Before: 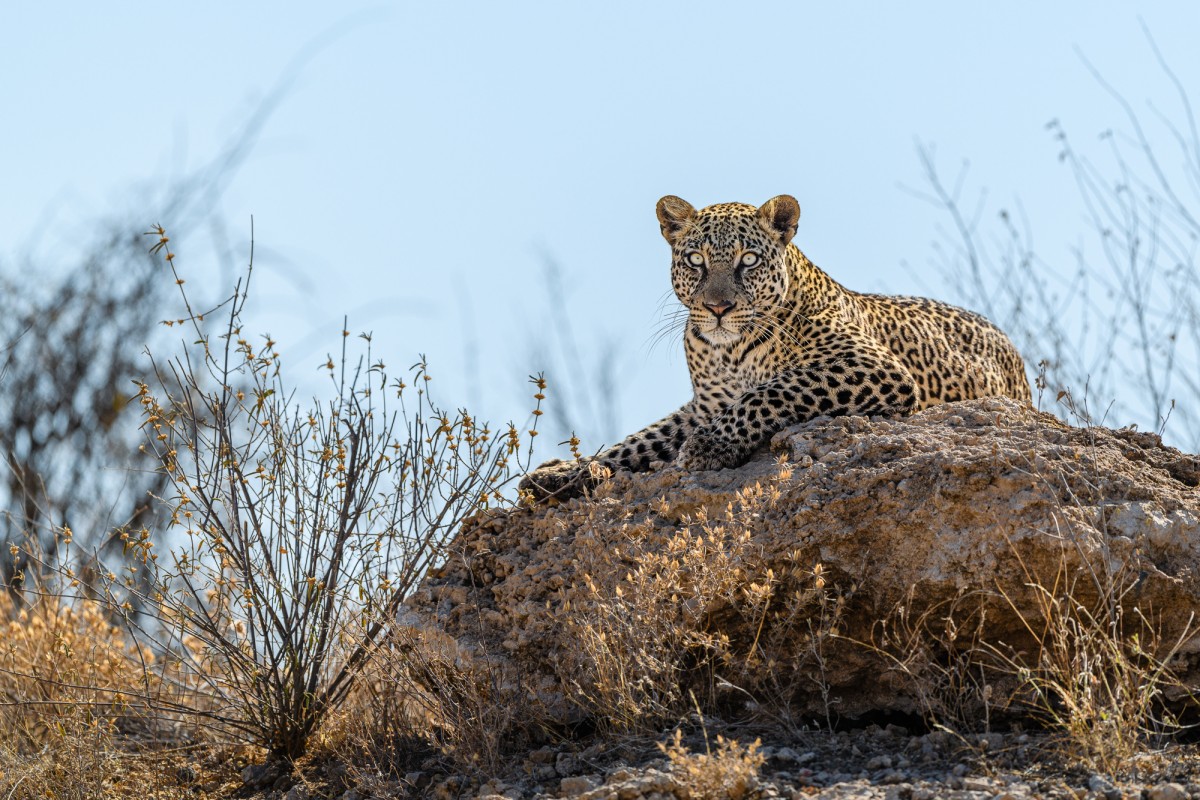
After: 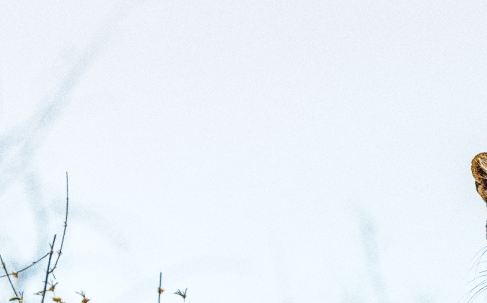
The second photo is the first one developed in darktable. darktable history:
graduated density: density 0.38 EV, hardness 21%, rotation -6.11°, saturation 32%
local contrast: detail 130%
crop: left 15.452%, top 5.459%, right 43.956%, bottom 56.62%
base curve: curves: ch0 [(0, 0) (0.028, 0.03) (0.121, 0.232) (0.46, 0.748) (0.859, 0.968) (1, 1)], preserve colors none
grain: coarseness 0.09 ISO, strength 40%
